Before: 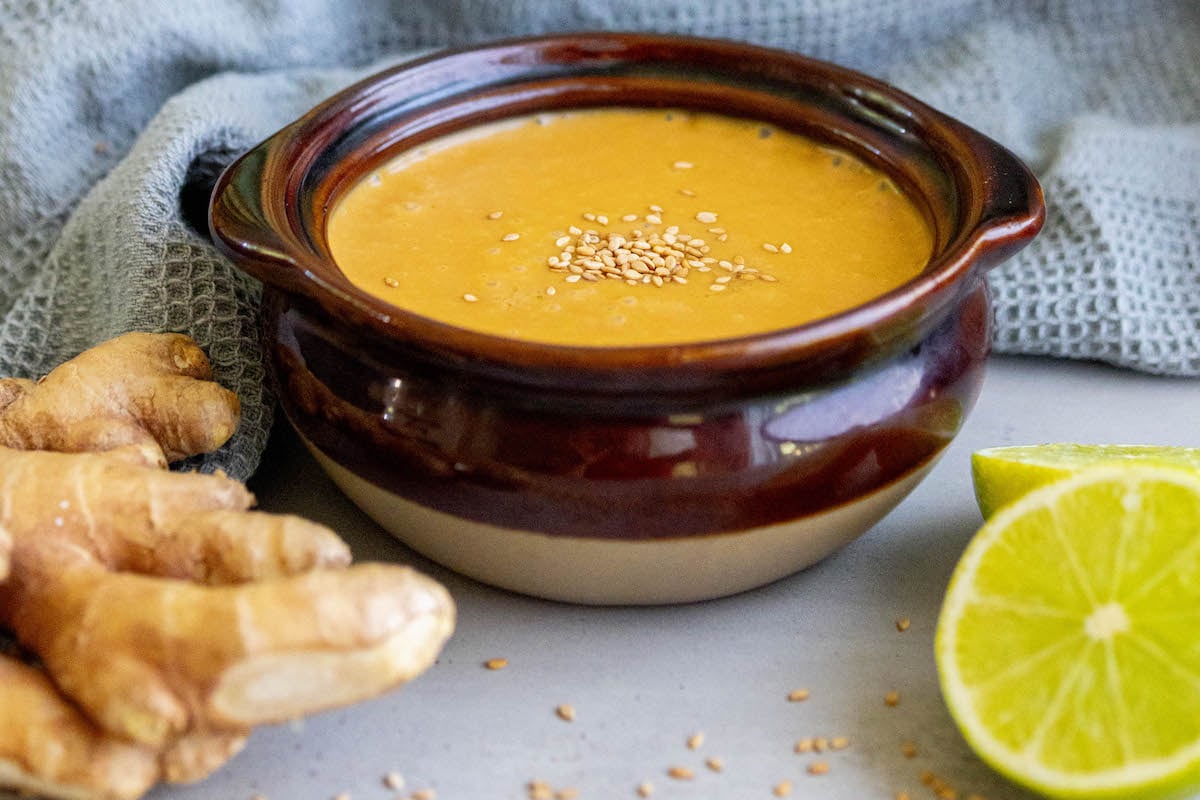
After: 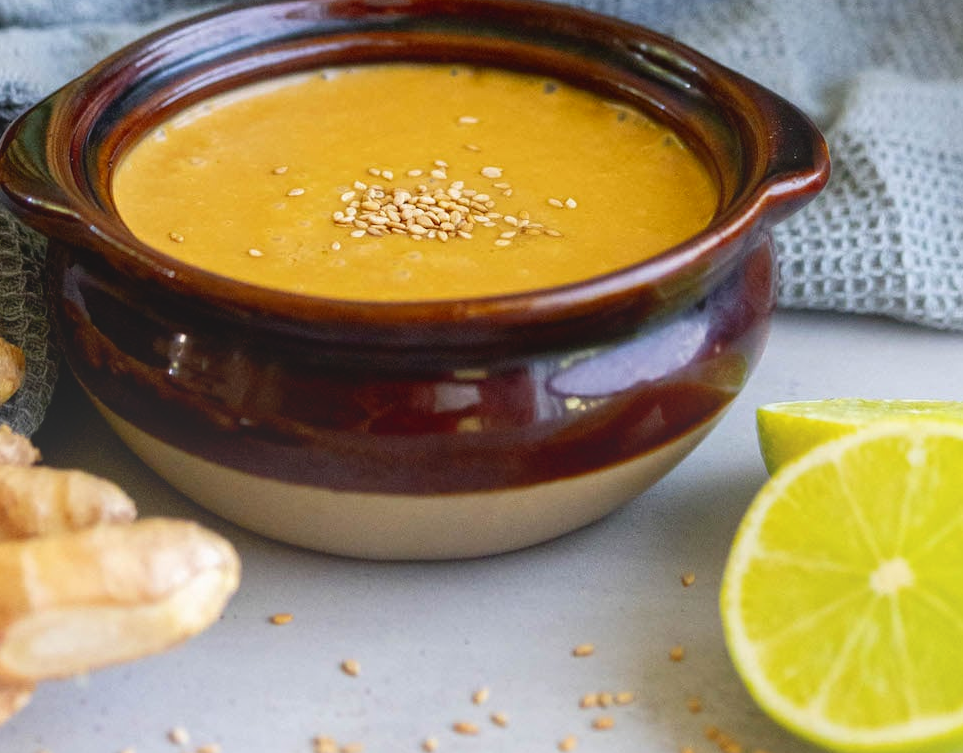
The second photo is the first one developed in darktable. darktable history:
bloom: size 38%, threshold 95%, strength 30%
contrast brightness saturation: brightness -0.09
crop and rotate: left 17.959%, top 5.771%, right 1.742%
